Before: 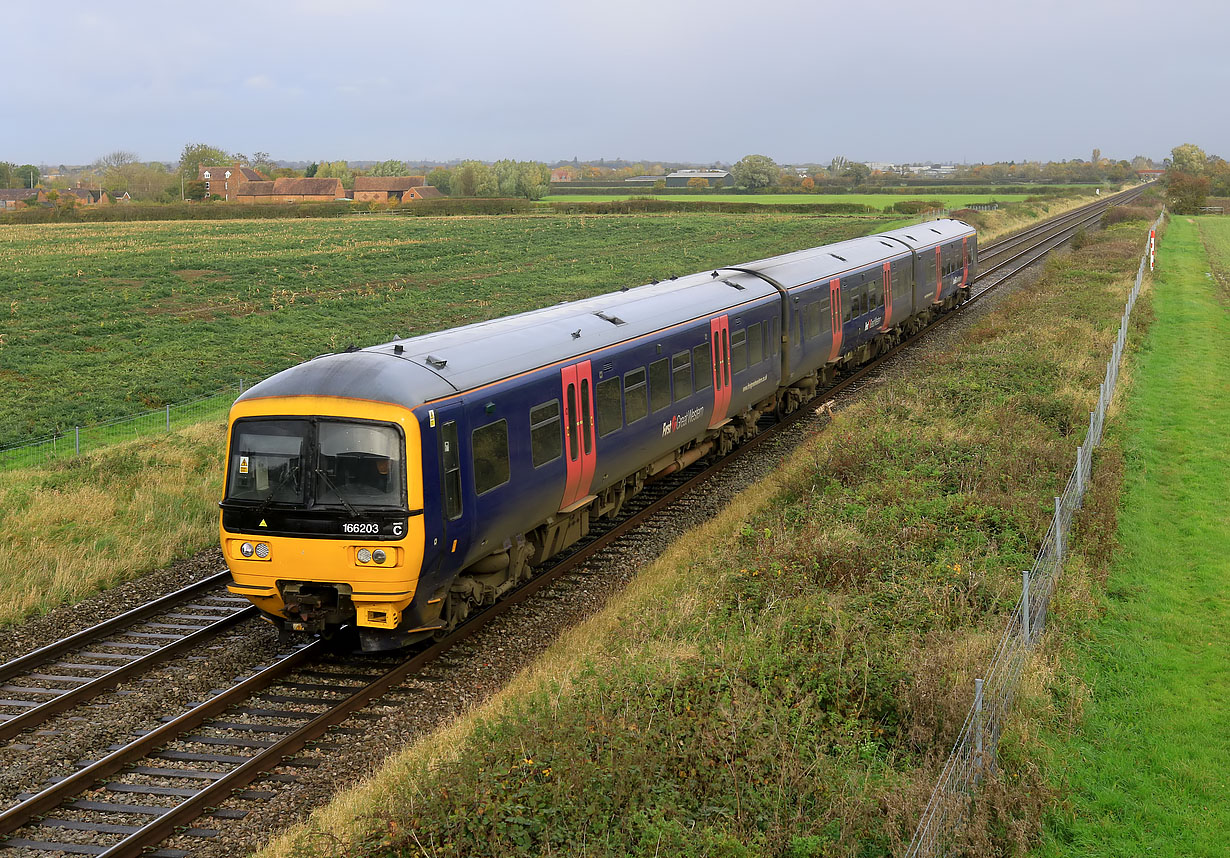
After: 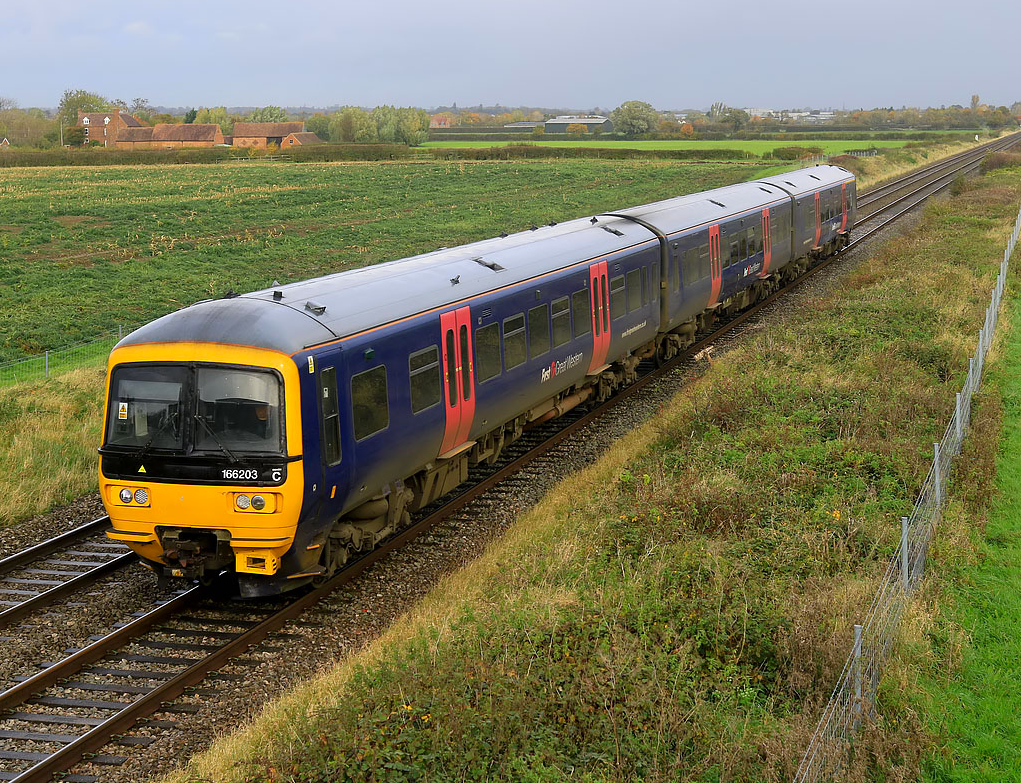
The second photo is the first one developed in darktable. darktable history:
contrast brightness saturation: saturation 0.1
crop: left 9.841%, top 6.327%, right 7.144%, bottom 2.359%
